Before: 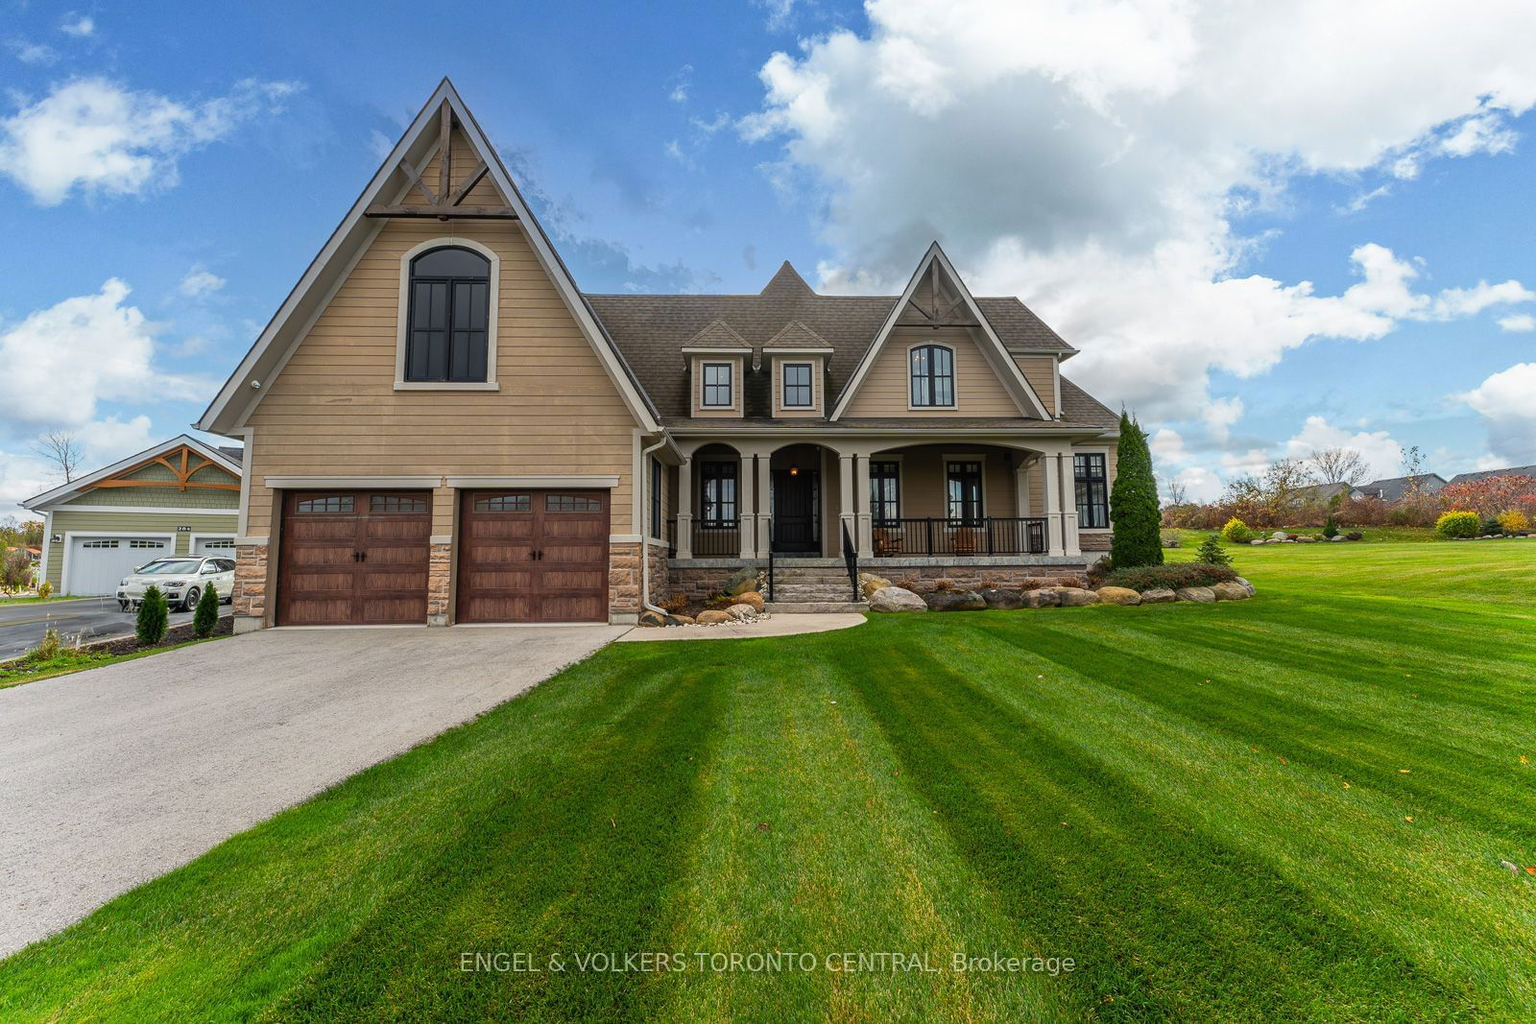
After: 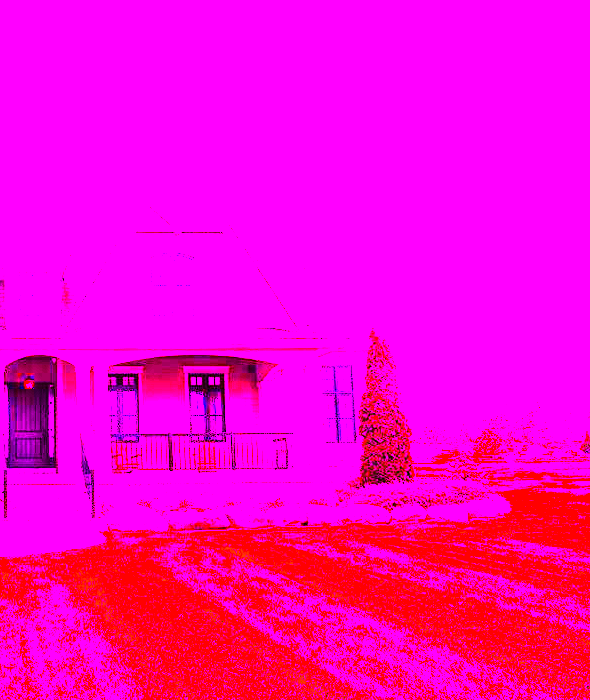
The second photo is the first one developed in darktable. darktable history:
crop and rotate: left 49.936%, top 10.094%, right 13.136%, bottom 24.256%
contrast brightness saturation: contrast 0.04, saturation 0.16
white balance: red 8, blue 8
tone equalizer: -8 EV -0.417 EV, -7 EV -0.389 EV, -6 EV -0.333 EV, -5 EV -0.222 EV, -3 EV 0.222 EV, -2 EV 0.333 EV, -1 EV 0.389 EV, +0 EV 0.417 EV, edges refinement/feathering 500, mask exposure compensation -1.57 EV, preserve details no
